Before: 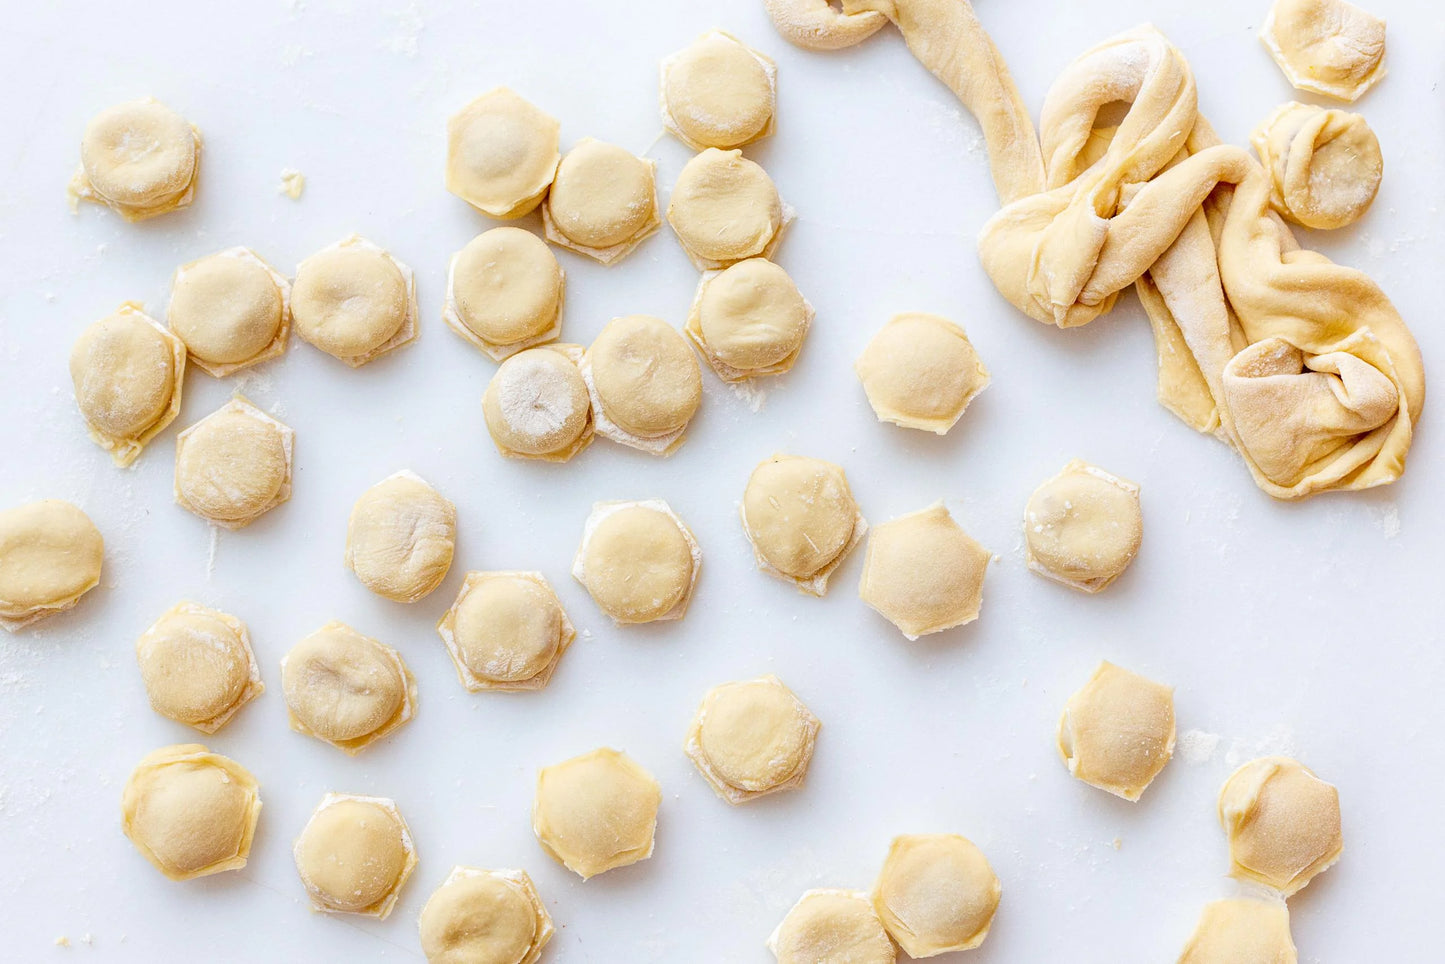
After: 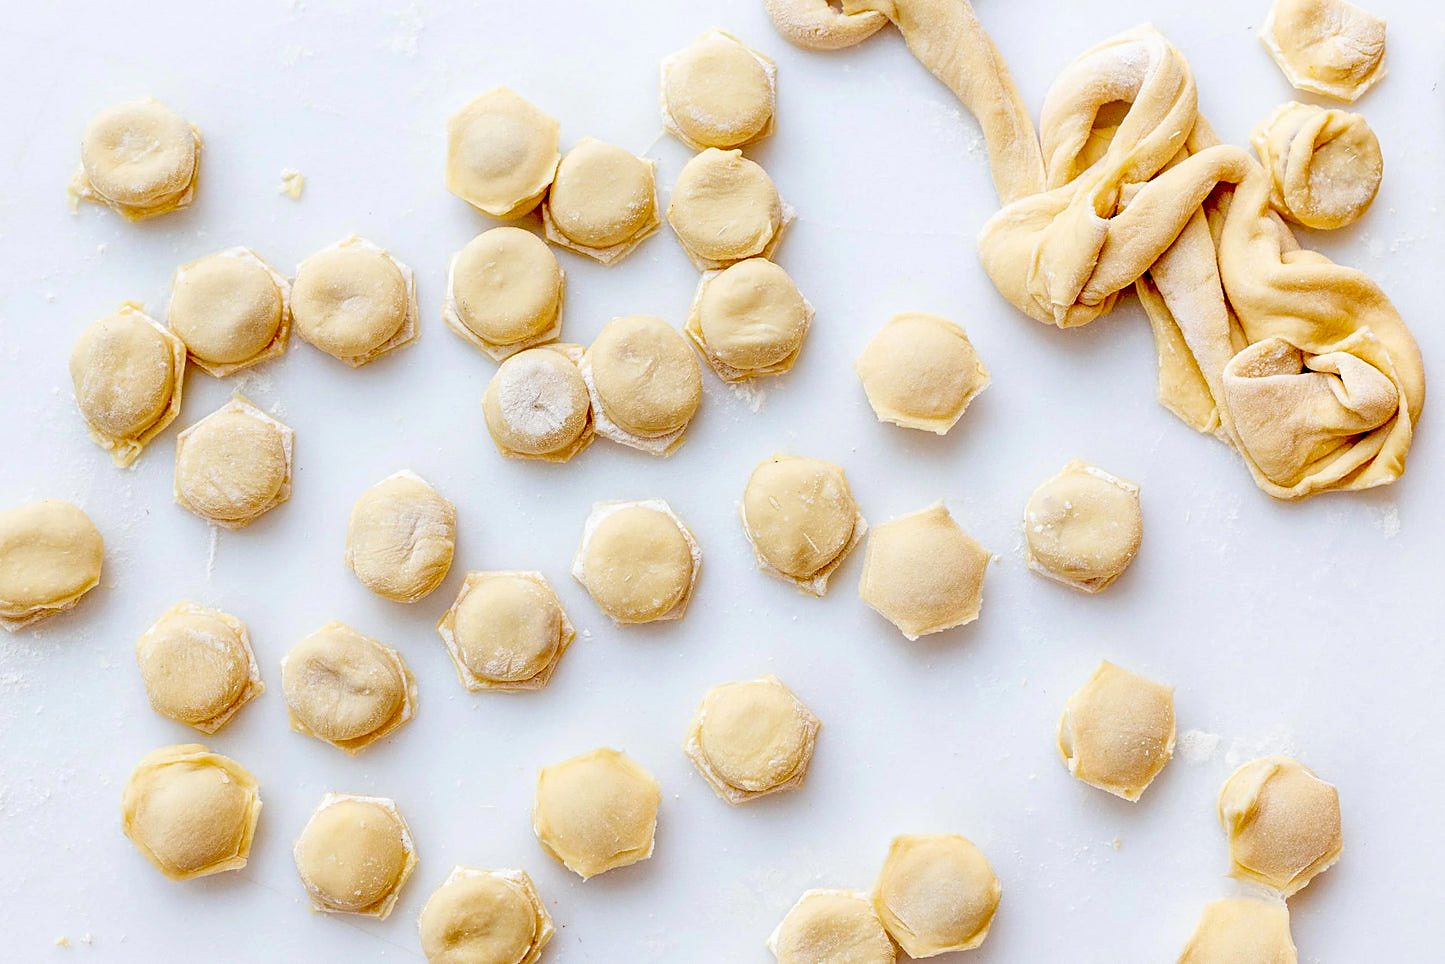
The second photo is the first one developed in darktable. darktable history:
exposure: black level correction 0.057, compensate highlight preservation false
sharpen: radius 1.845, amount 0.398, threshold 1.212
